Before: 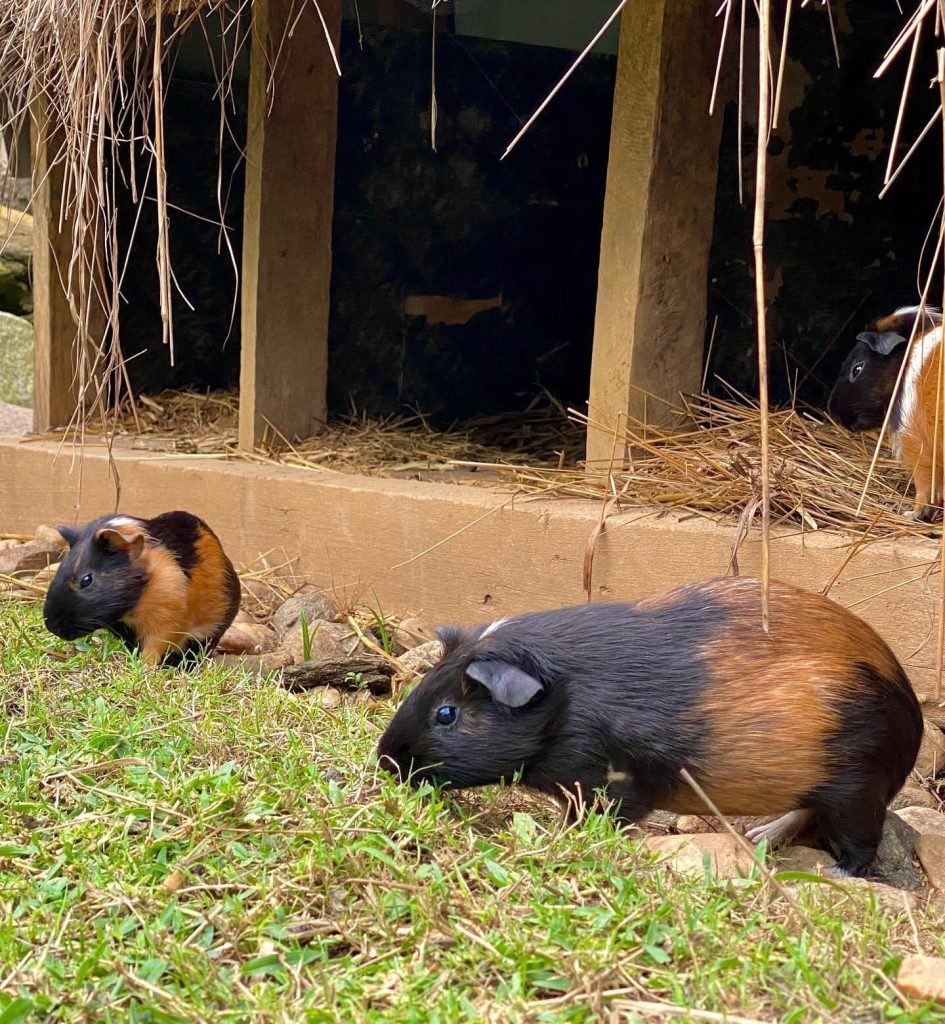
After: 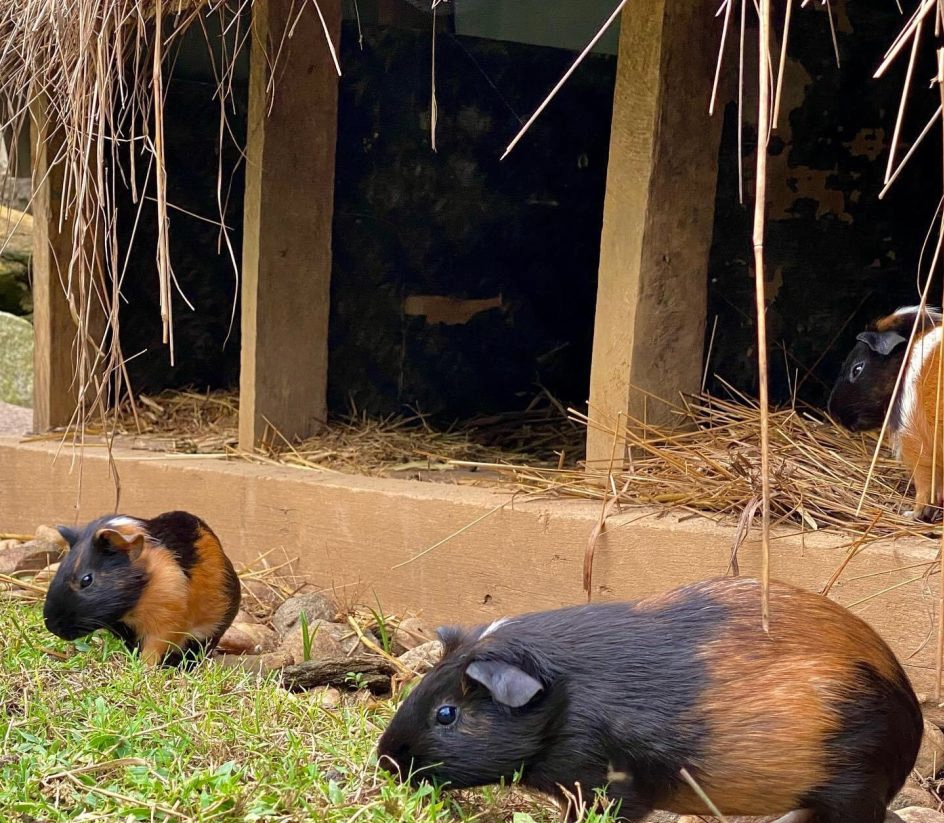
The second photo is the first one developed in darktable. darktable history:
crop: bottom 19.594%
shadows and highlights: shadows 32.4, highlights -31.65, soften with gaussian
